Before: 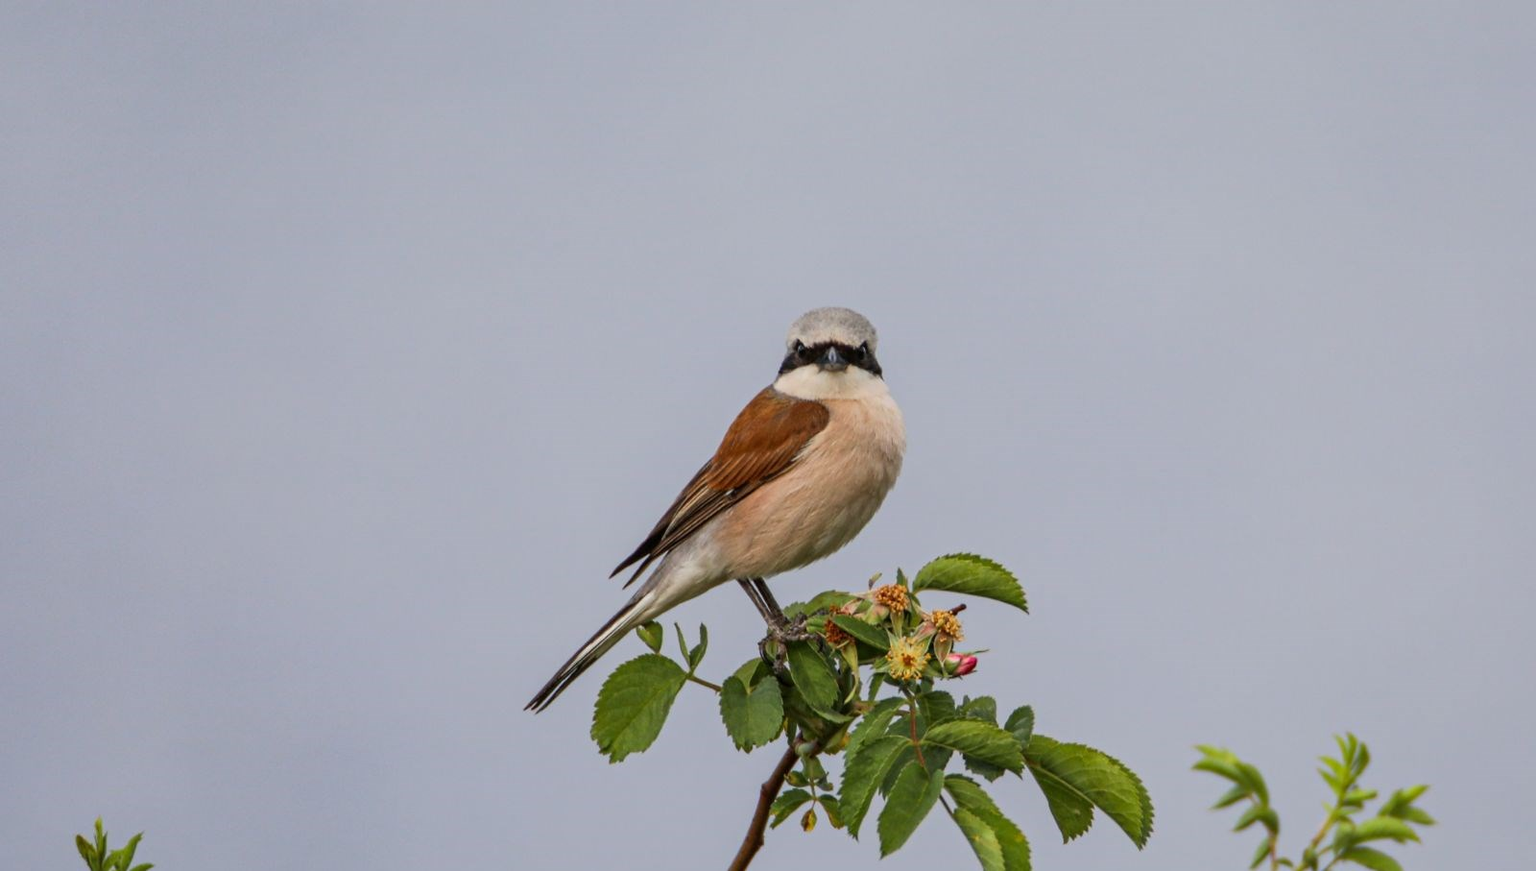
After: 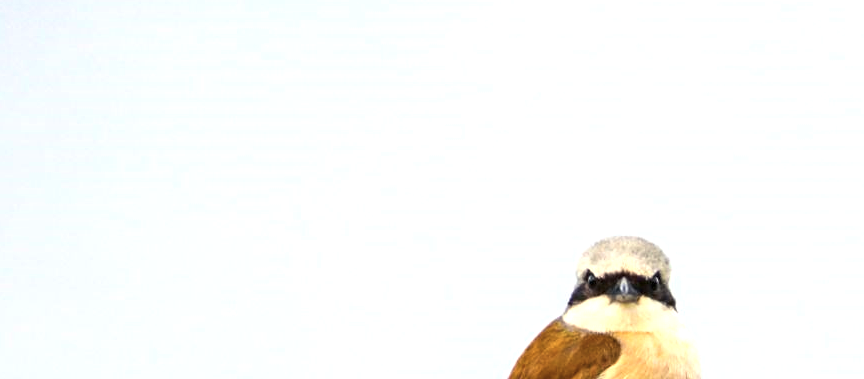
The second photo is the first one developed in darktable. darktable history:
crop: left 15.22%, top 9.308%, right 30.768%, bottom 48.821%
color calibration: illuminant same as pipeline (D50), adaptation XYZ, x 0.346, y 0.358, temperature 5002.82 K
exposure: exposure 1.158 EV, compensate highlight preservation false
local contrast: highlights 107%, shadows 97%, detail 119%, midtone range 0.2
color balance rgb: shadows lift › chroma 3.125%, shadows lift › hue 278.62°, highlights gain › luminance 6.554%, highlights gain › chroma 2.535%, highlights gain › hue 93.13°, perceptual saturation grading › global saturation 75.638%, perceptual saturation grading › shadows -31.101%, global vibrance 20%
contrast brightness saturation: contrast 0.096, saturation -0.361
